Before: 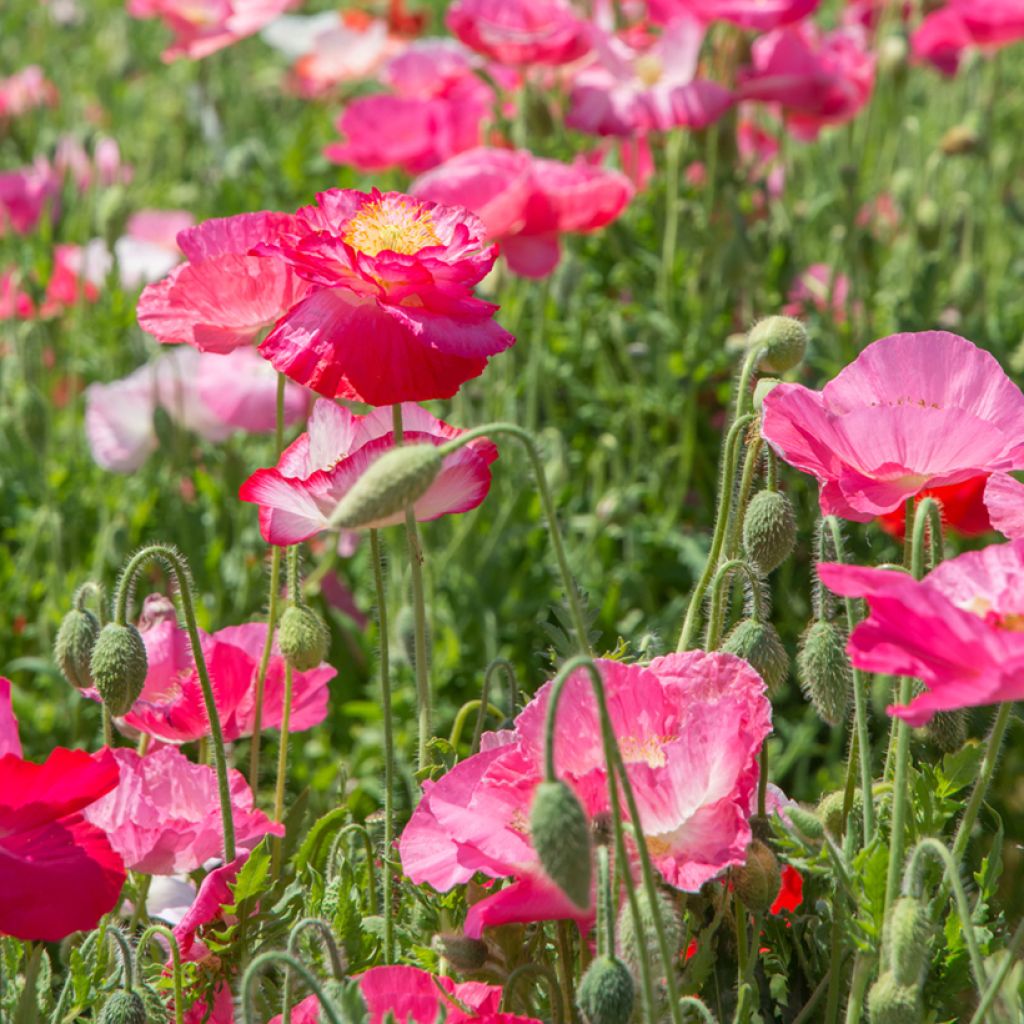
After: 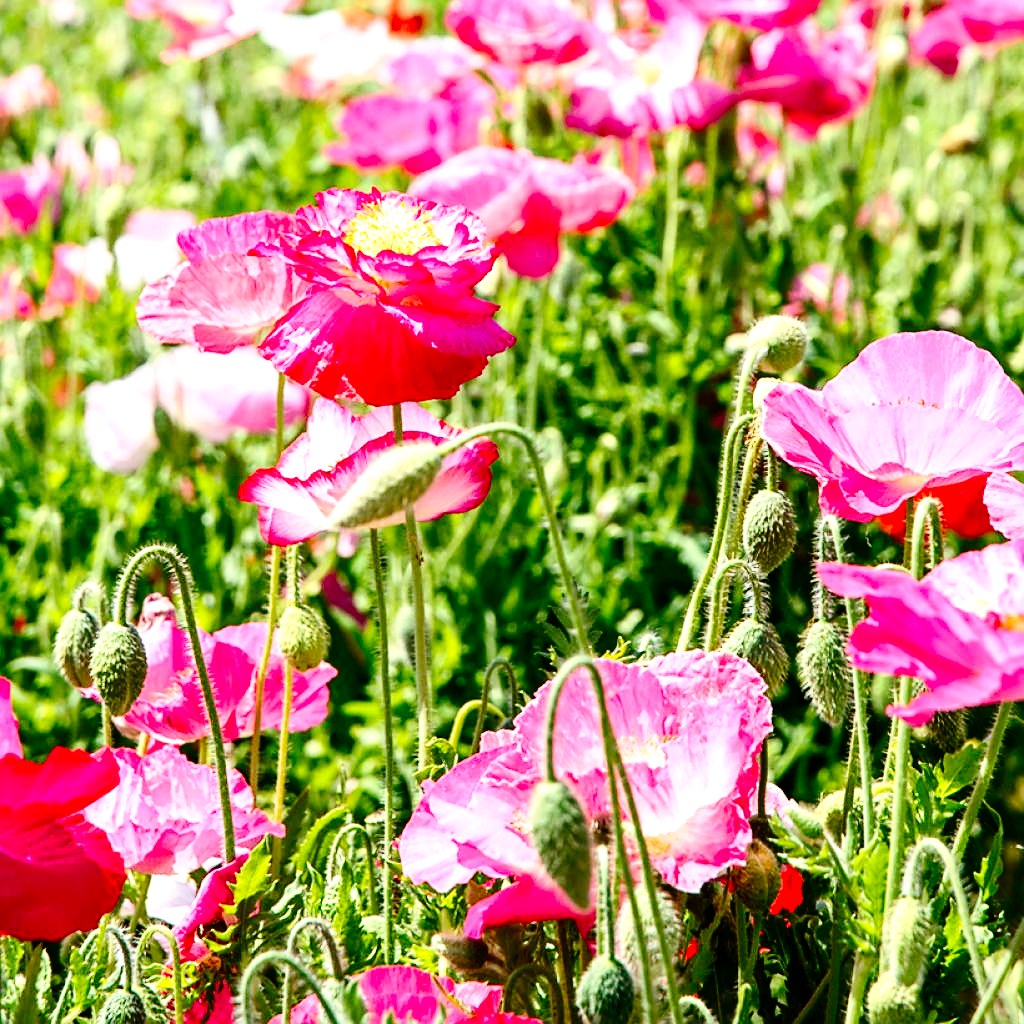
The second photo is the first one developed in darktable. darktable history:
sharpen: radius 1.911, amount 0.396, threshold 1.465
exposure: black level correction 0, exposure 1 EV, compensate highlight preservation false
contrast brightness saturation: contrast 0.186, brightness -0.222, saturation 0.111
tone curve: curves: ch0 [(0, 0) (0.003, 0) (0.011, 0.001) (0.025, 0.003) (0.044, 0.005) (0.069, 0.012) (0.1, 0.023) (0.136, 0.039) (0.177, 0.088) (0.224, 0.15) (0.277, 0.239) (0.335, 0.334) (0.399, 0.43) (0.468, 0.526) (0.543, 0.621) (0.623, 0.711) (0.709, 0.791) (0.801, 0.87) (0.898, 0.949) (1, 1)], preserve colors none
